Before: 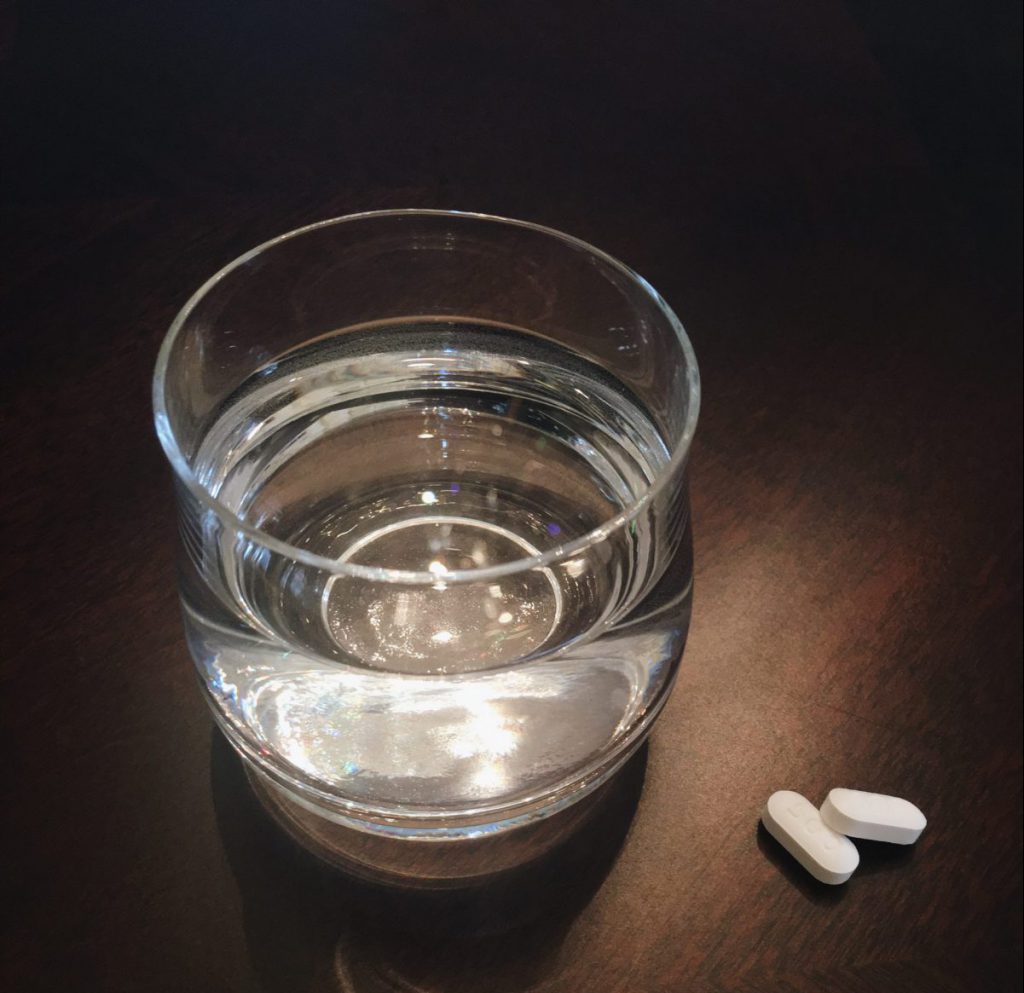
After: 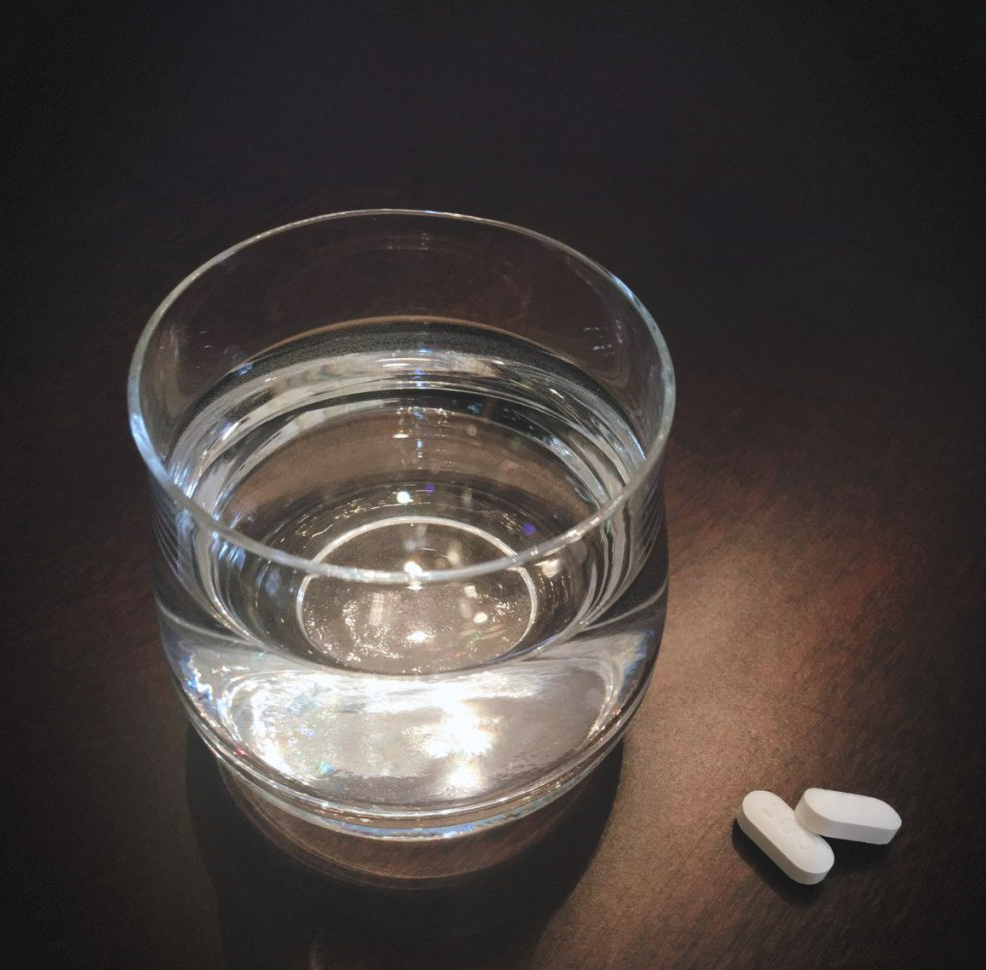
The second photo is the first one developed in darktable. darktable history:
white balance: red 0.988, blue 1.017
exposure: black level correction -0.008, exposure 0.067 EV, compensate highlight preservation false
vignetting: dithering 8-bit output, unbound false
crop and rotate: left 2.536%, right 1.107%, bottom 2.246%
